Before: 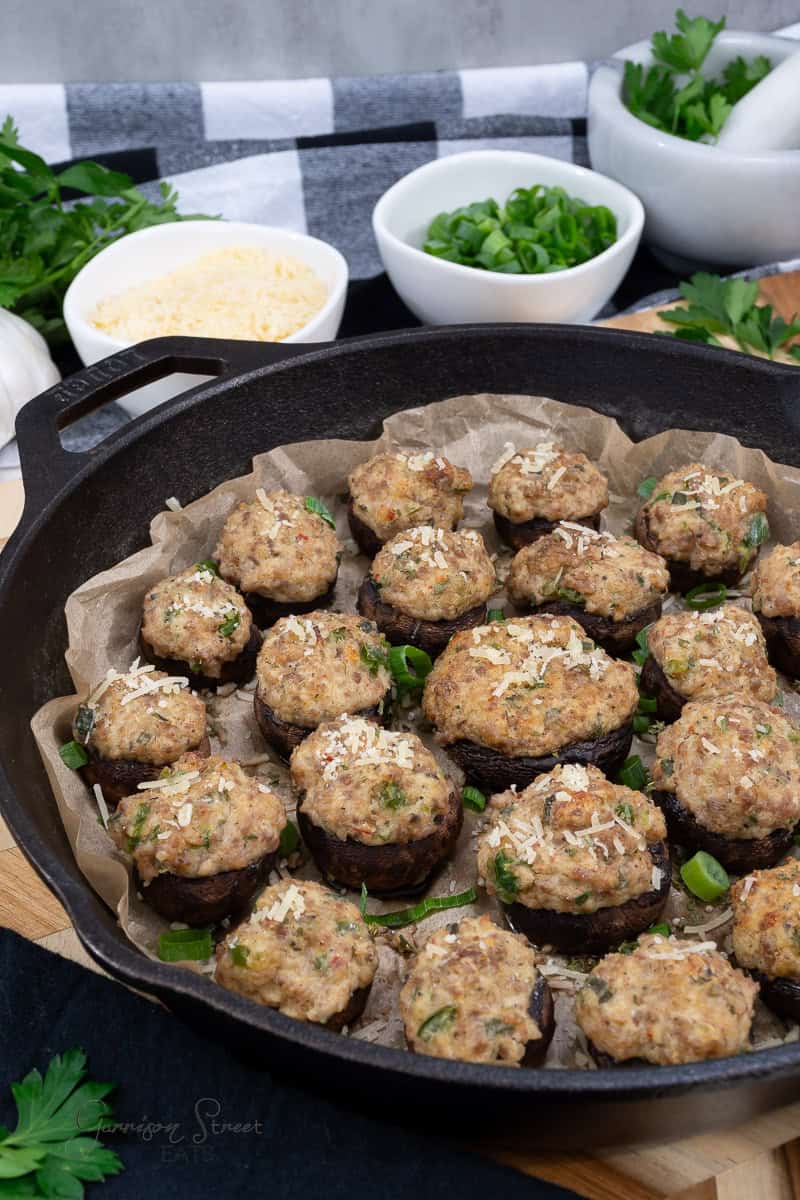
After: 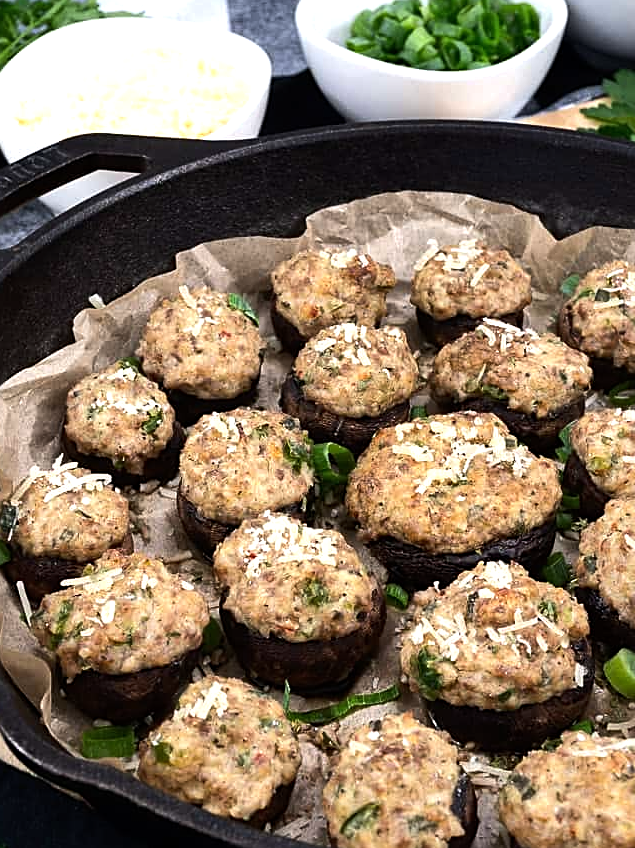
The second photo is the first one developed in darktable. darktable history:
sharpen: on, module defaults
tone equalizer: -8 EV -0.75 EV, -7 EV -0.7 EV, -6 EV -0.6 EV, -5 EV -0.4 EV, -3 EV 0.4 EV, -2 EV 0.6 EV, -1 EV 0.7 EV, +0 EV 0.75 EV, edges refinement/feathering 500, mask exposure compensation -1.57 EV, preserve details no
crop: left 9.712%, top 16.928%, right 10.845%, bottom 12.332%
exposure: compensate highlight preservation false
